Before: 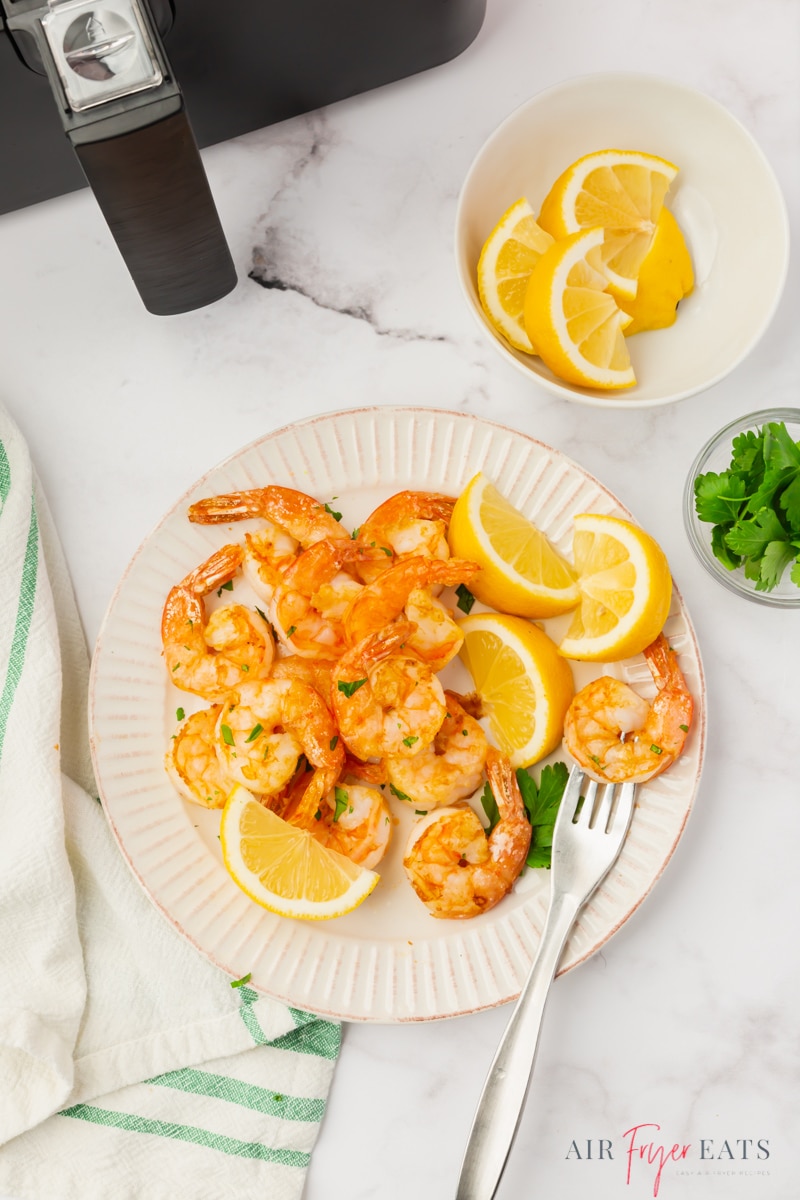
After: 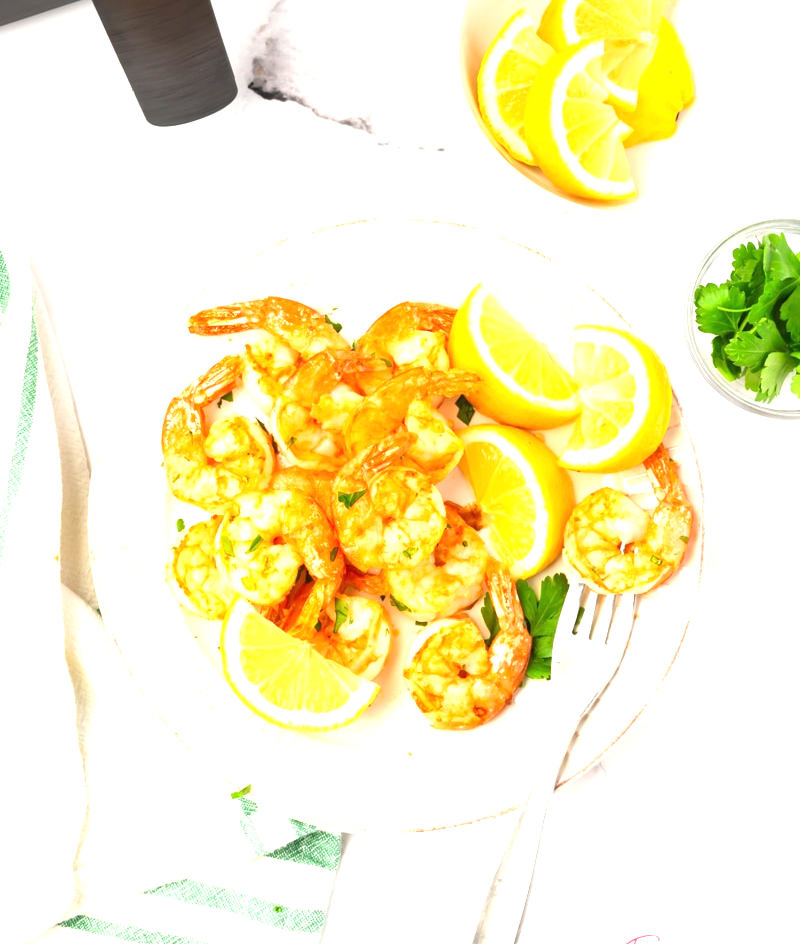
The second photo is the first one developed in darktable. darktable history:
exposure: black level correction 0, exposure 1.1 EV, compensate highlight preservation false
crop and rotate: top 15.774%, bottom 5.506%
